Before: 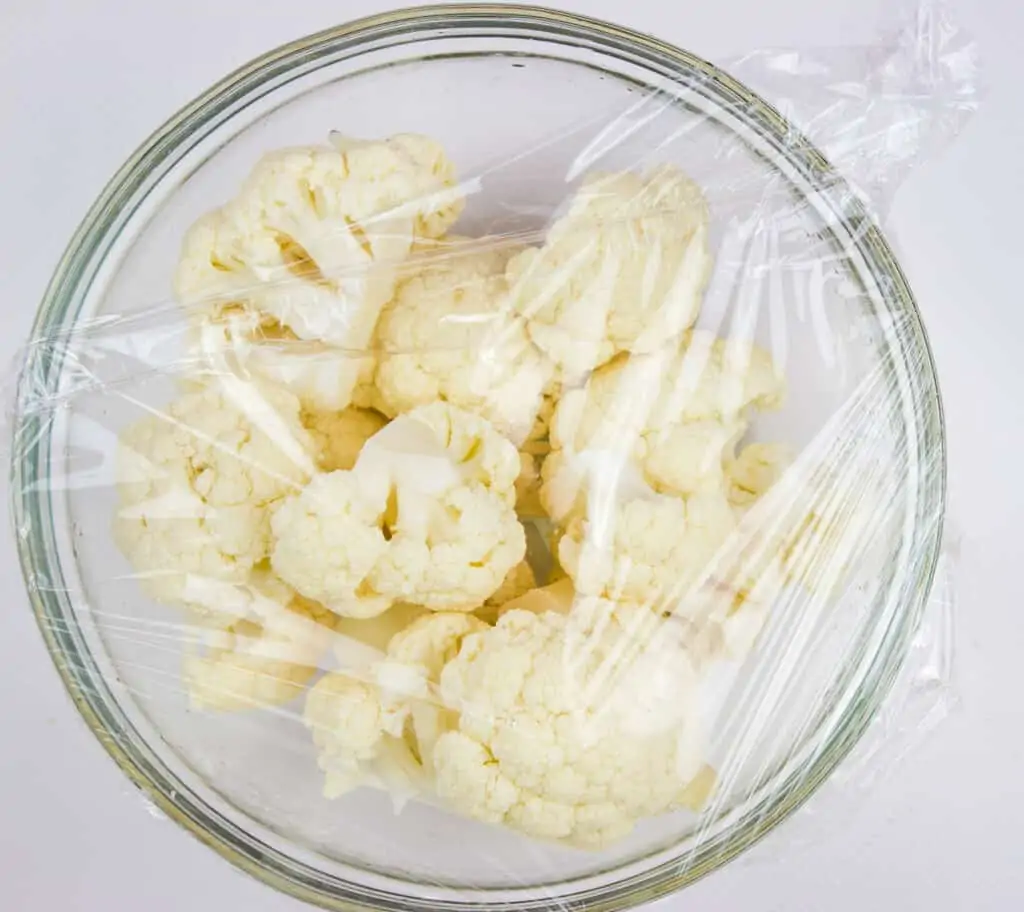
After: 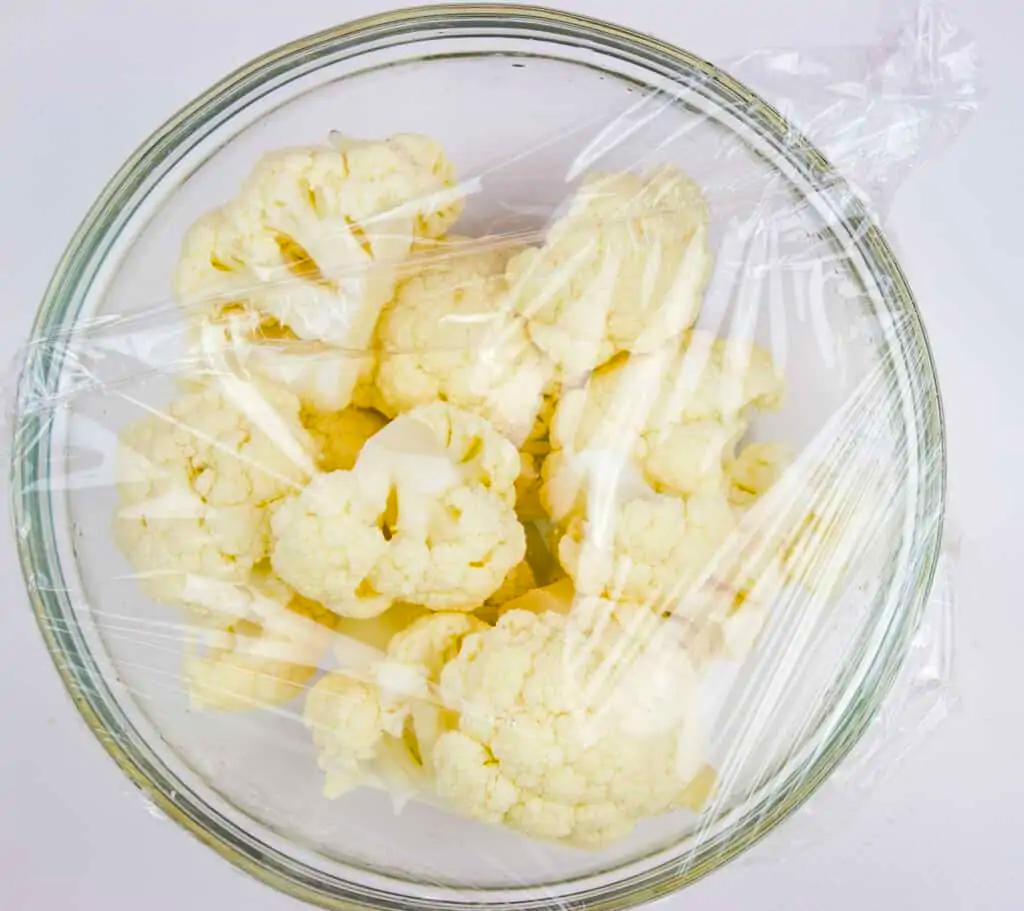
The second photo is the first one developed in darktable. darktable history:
crop: bottom 0.071%
color balance rgb: perceptual saturation grading › global saturation 30%, global vibrance 10%
